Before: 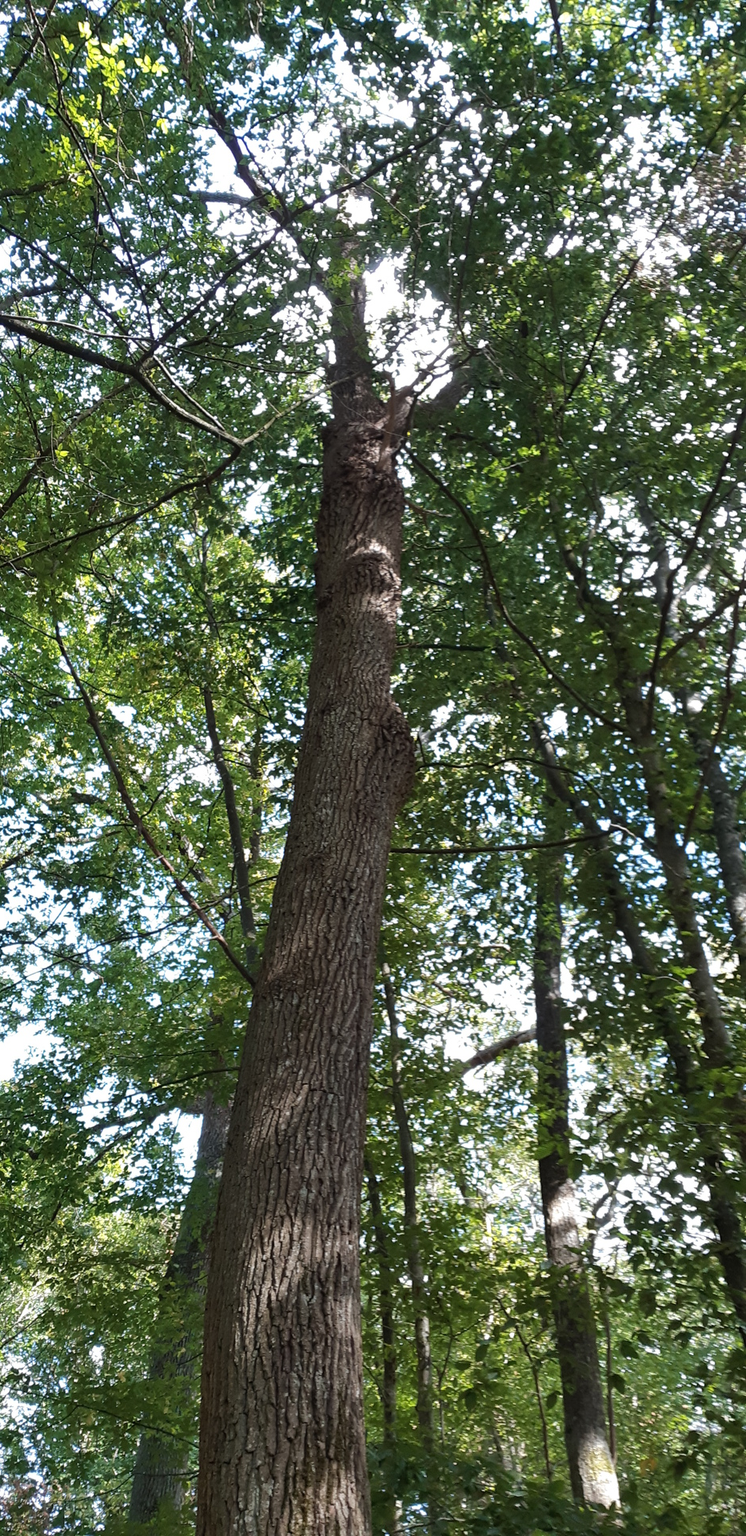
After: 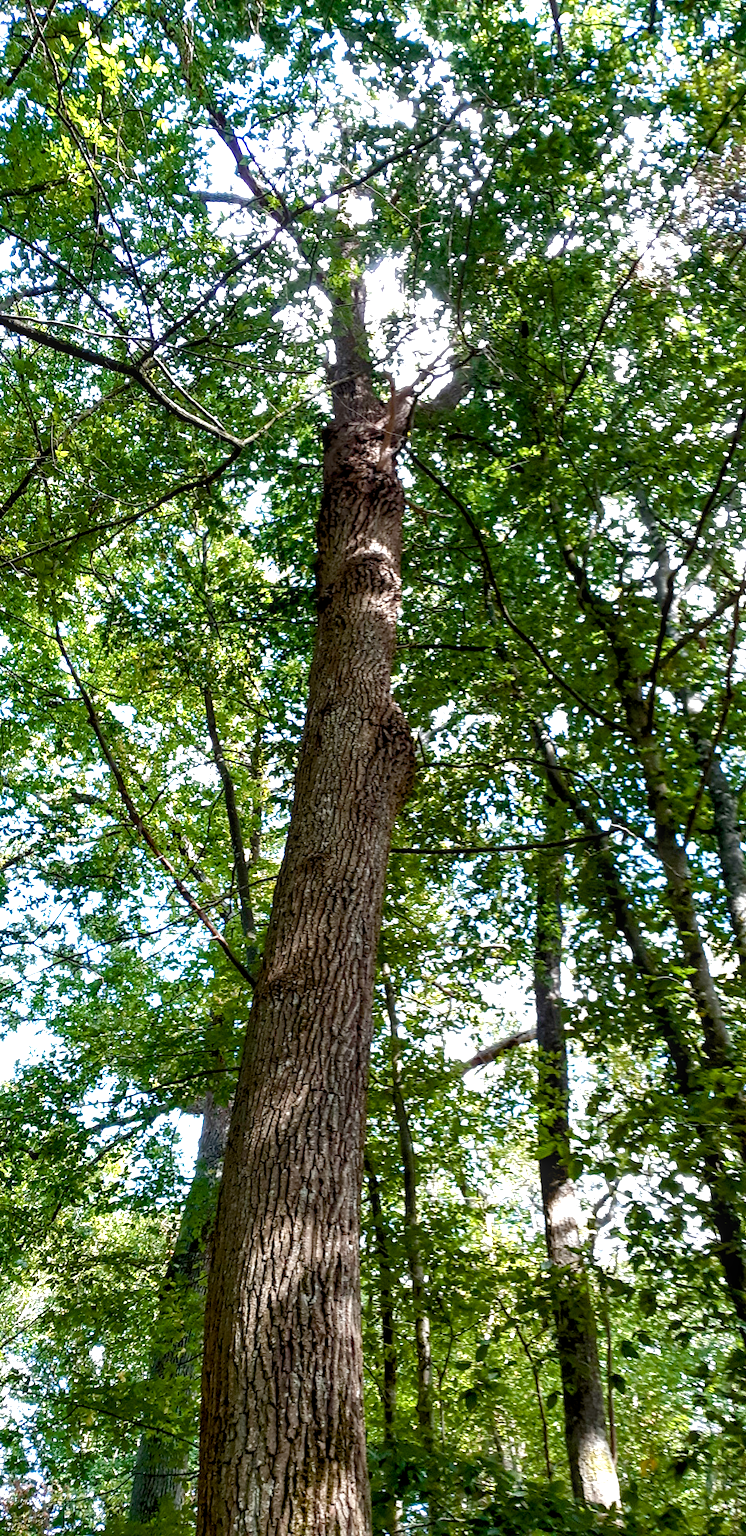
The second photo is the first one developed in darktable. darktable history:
local contrast: on, module defaults
color balance rgb: perceptual saturation grading › global saturation 19.764%, perceptual saturation grading › highlights -24.992%, perceptual saturation grading › shadows 50.137%, contrast 5.011%
exposure: black level correction 0.012, exposure 0.701 EV, compensate exposure bias true, compensate highlight preservation false
